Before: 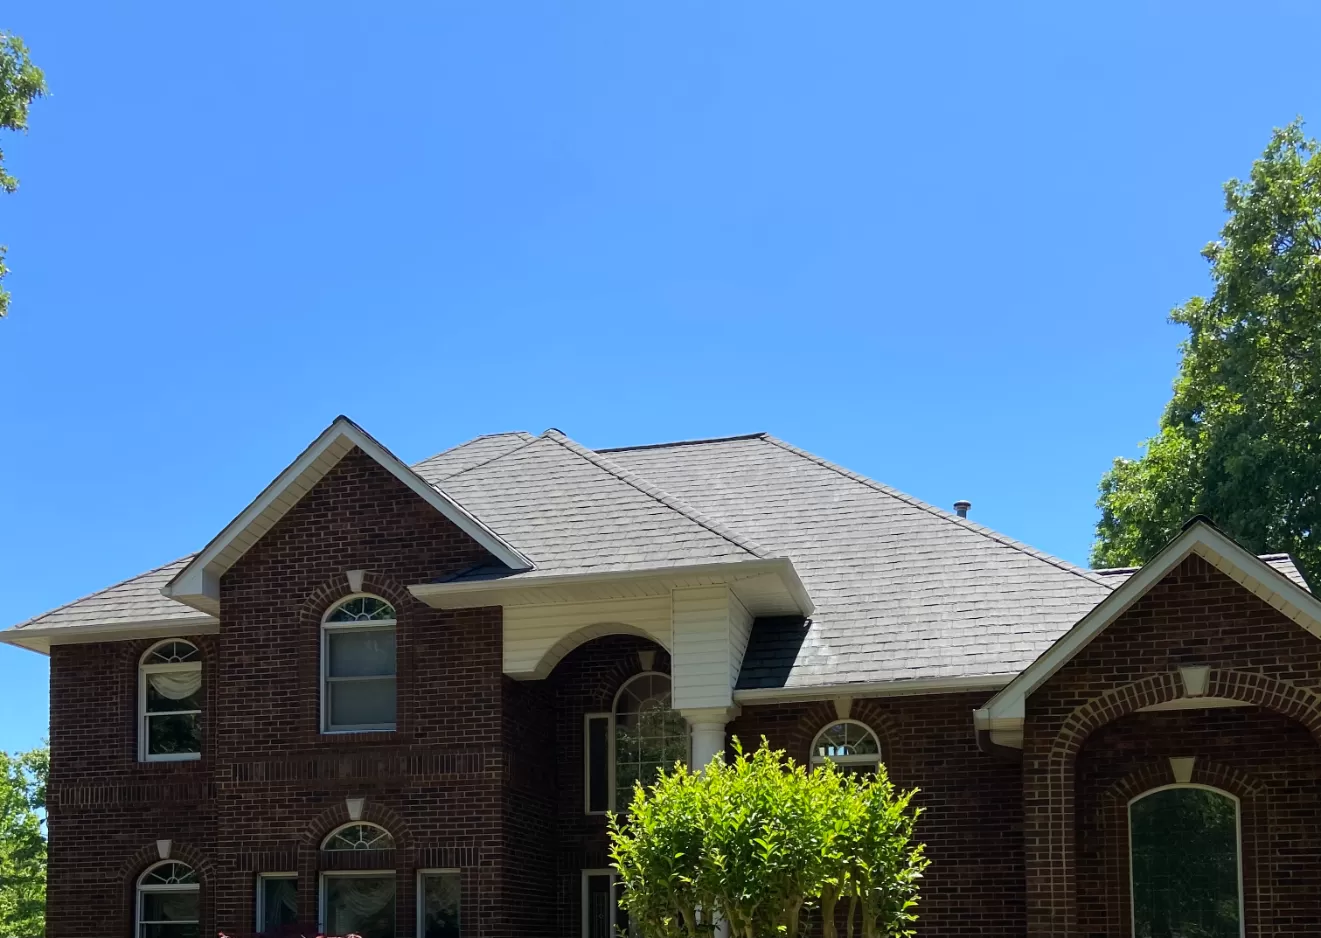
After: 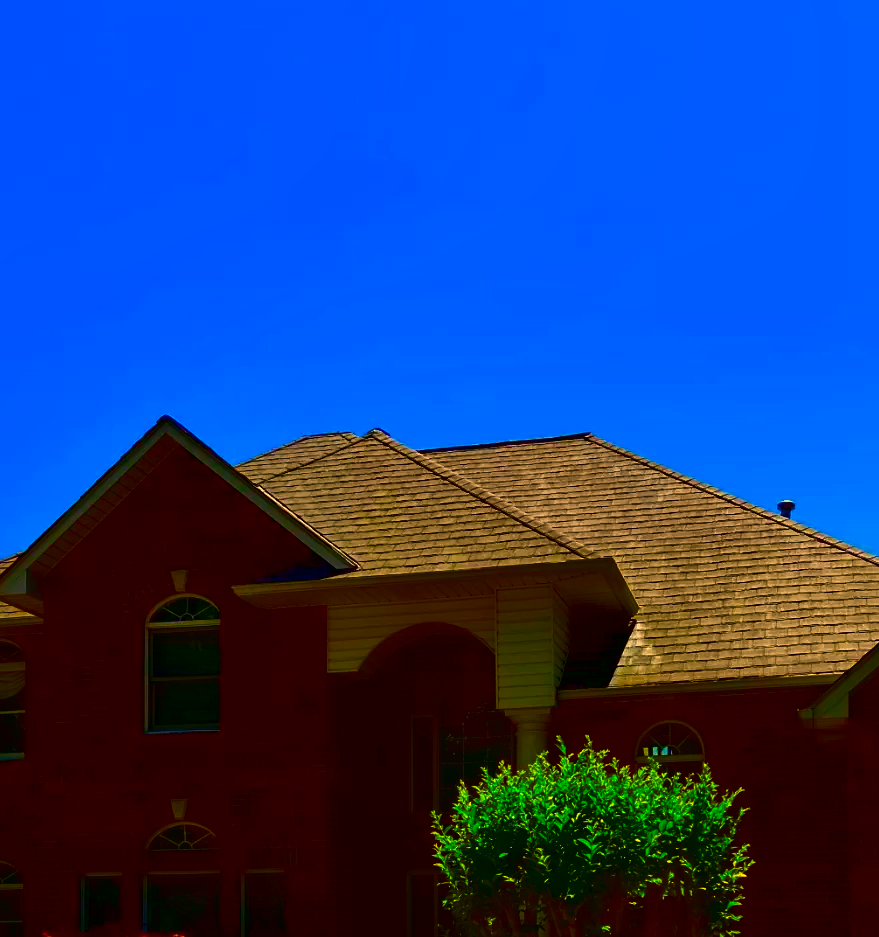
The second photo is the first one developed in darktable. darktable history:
color correction: highlights a* 10.43, highlights b* 29.9, shadows a* 2.81, shadows b* 16.78, saturation 1.74
crop and rotate: left 13.333%, right 20.056%
local contrast: mode bilateral grid, contrast 21, coarseness 50, detail 161%, midtone range 0.2
contrast brightness saturation: brightness -0.989, saturation 0.98
